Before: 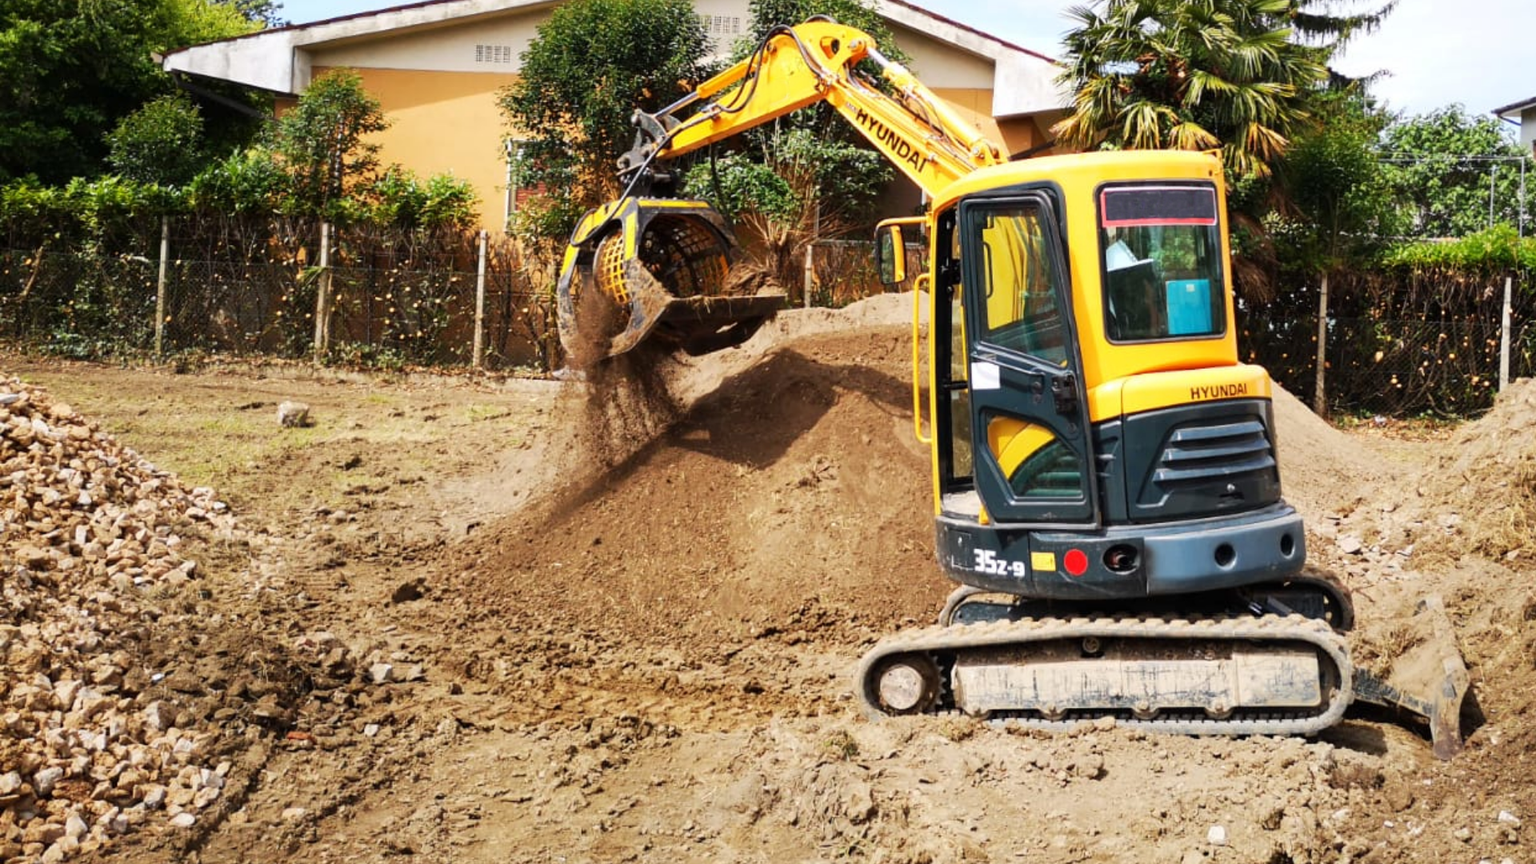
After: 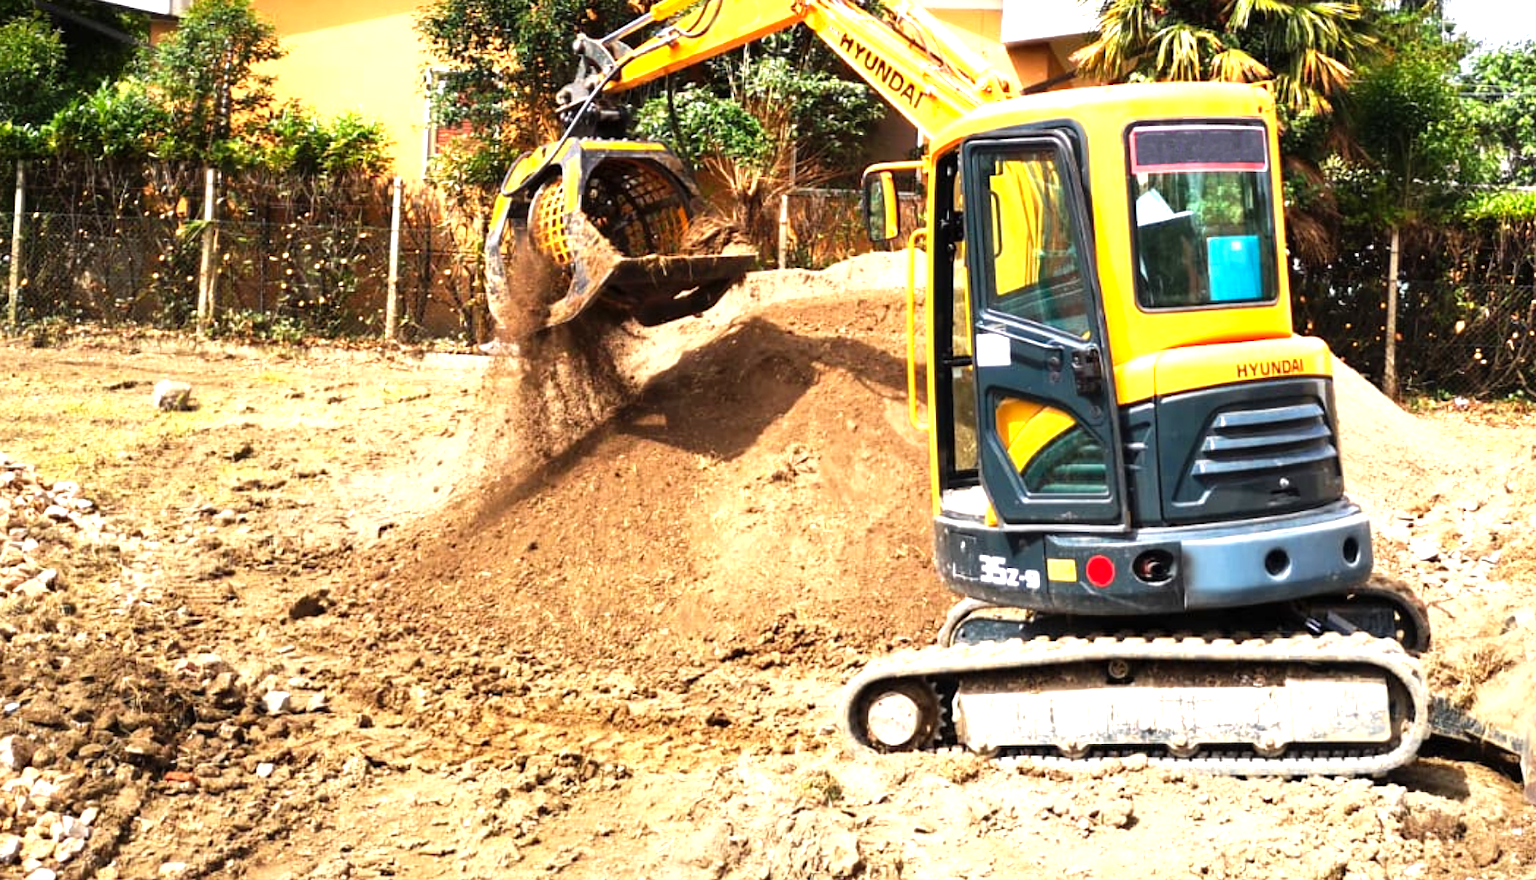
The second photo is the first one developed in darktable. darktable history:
crop and rotate: left 9.651%, top 9.417%, right 6.016%, bottom 4.57%
levels: levels [0, 0.374, 0.749]
